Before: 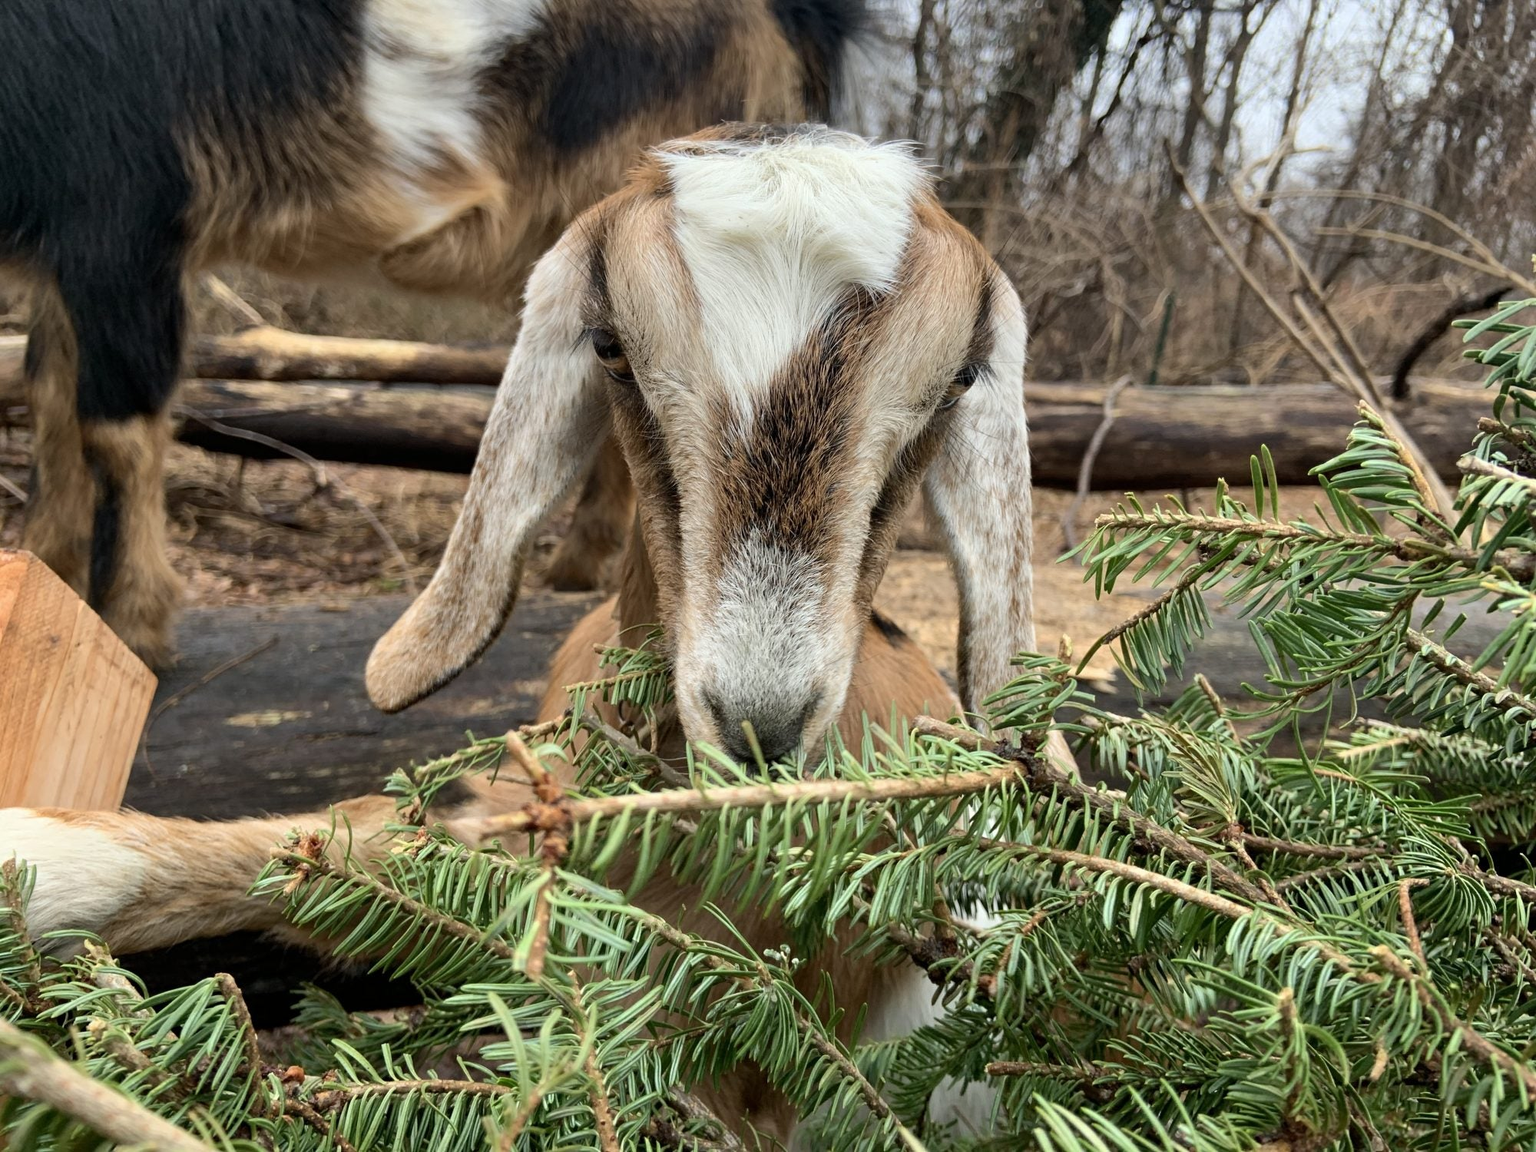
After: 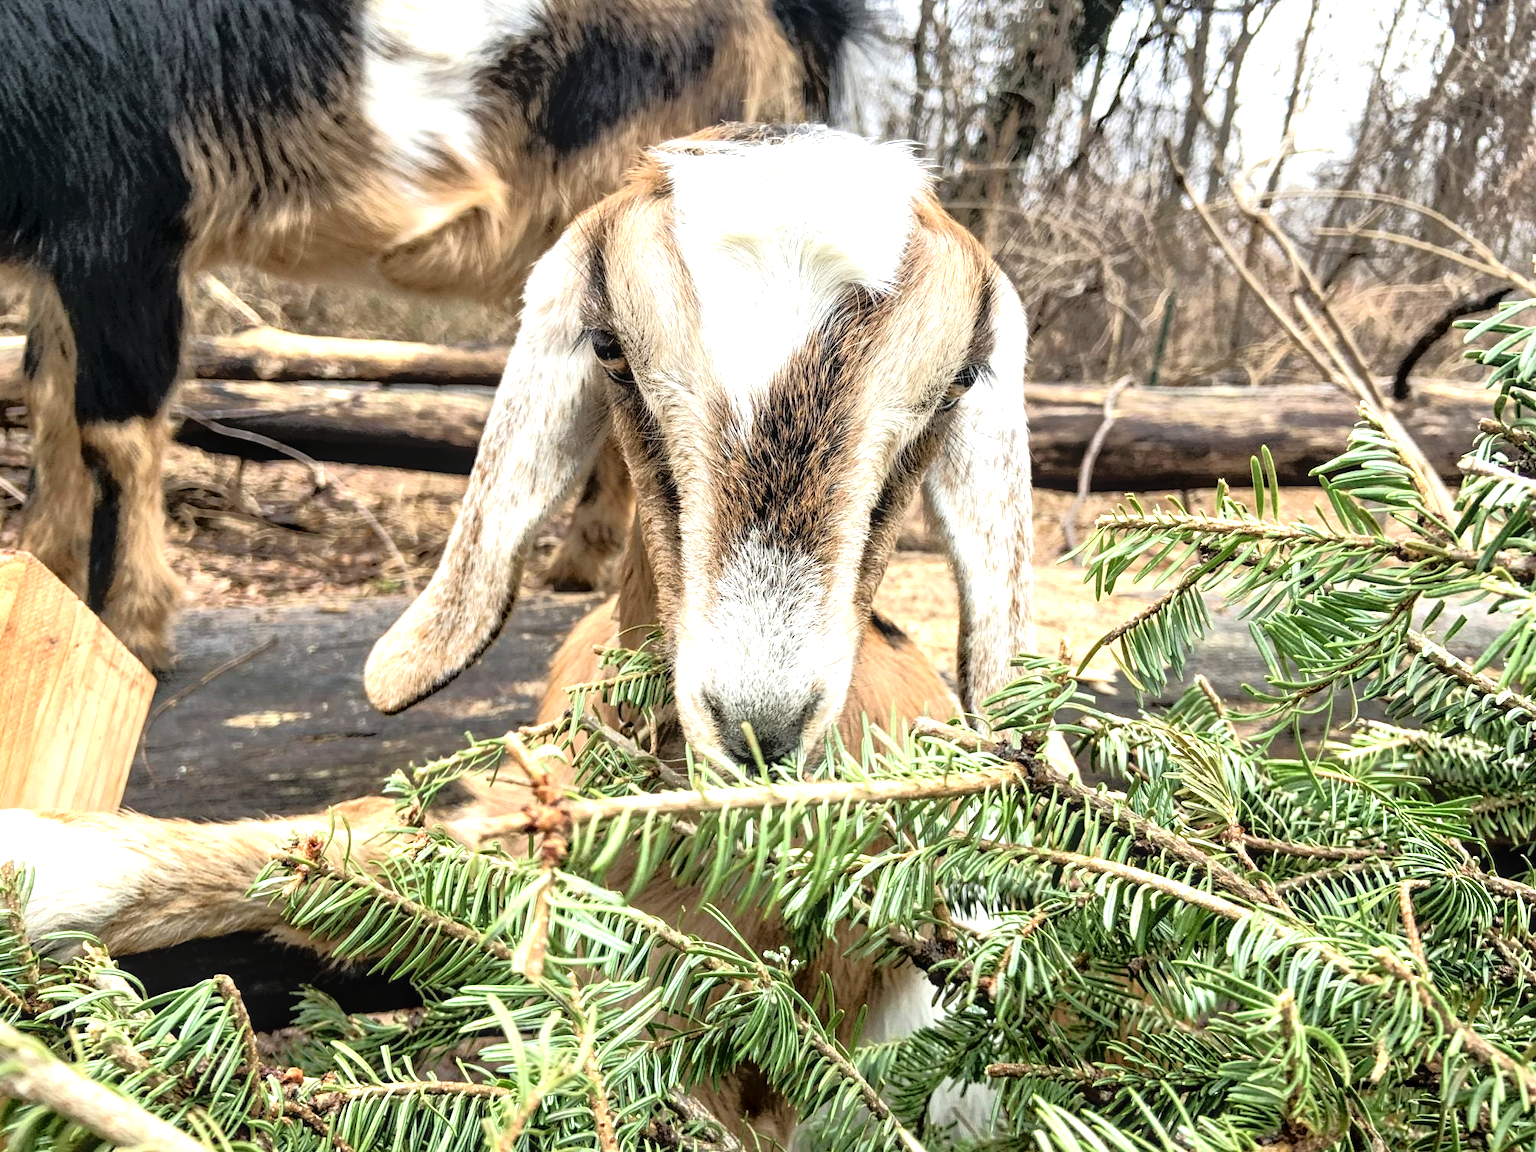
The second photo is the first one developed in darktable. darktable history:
local contrast: on, module defaults
crop and rotate: left 0.146%, bottom 0.002%
tone equalizer: -8 EV -1.83 EV, -7 EV -1.16 EV, -6 EV -1.64 EV, edges refinement/feathering 500, mask exposure compensation -1.57 EV, preserve details no
exposure: black level correction 0, exposure 1.2 EV, compensate highlight preservation false
